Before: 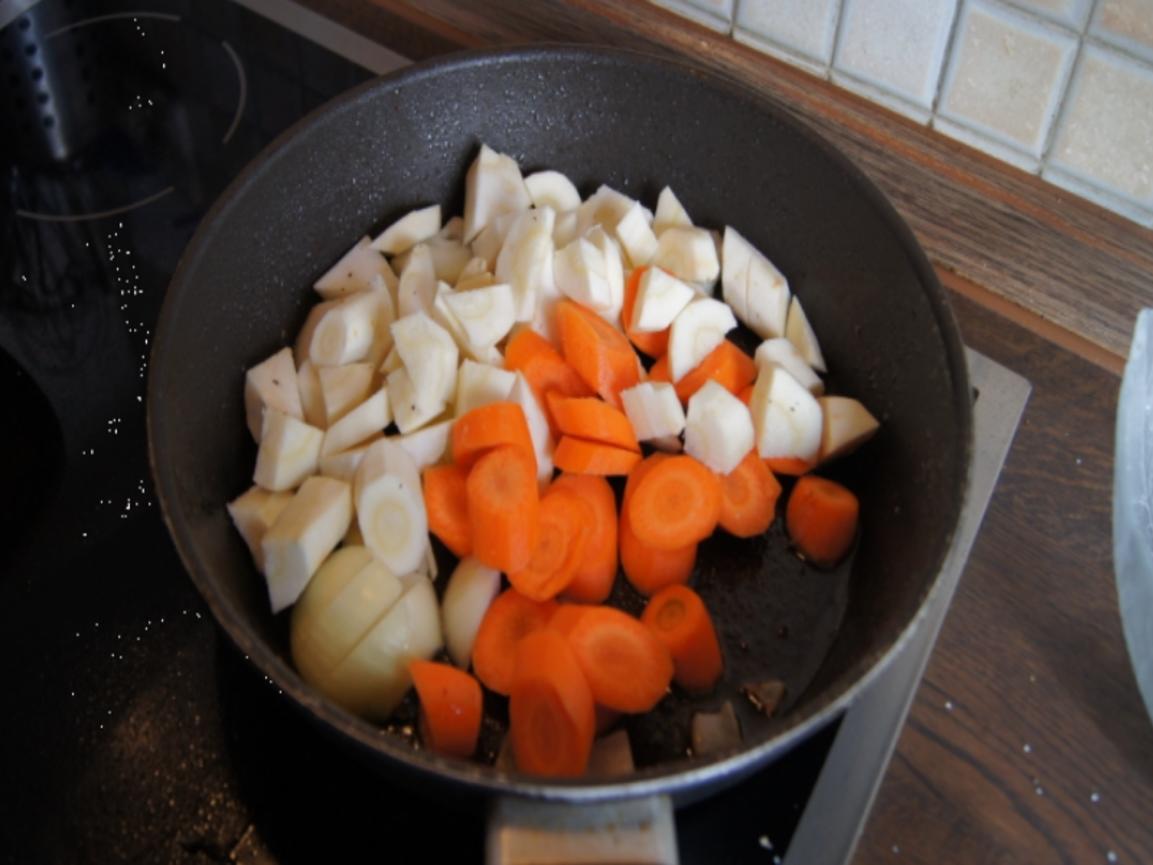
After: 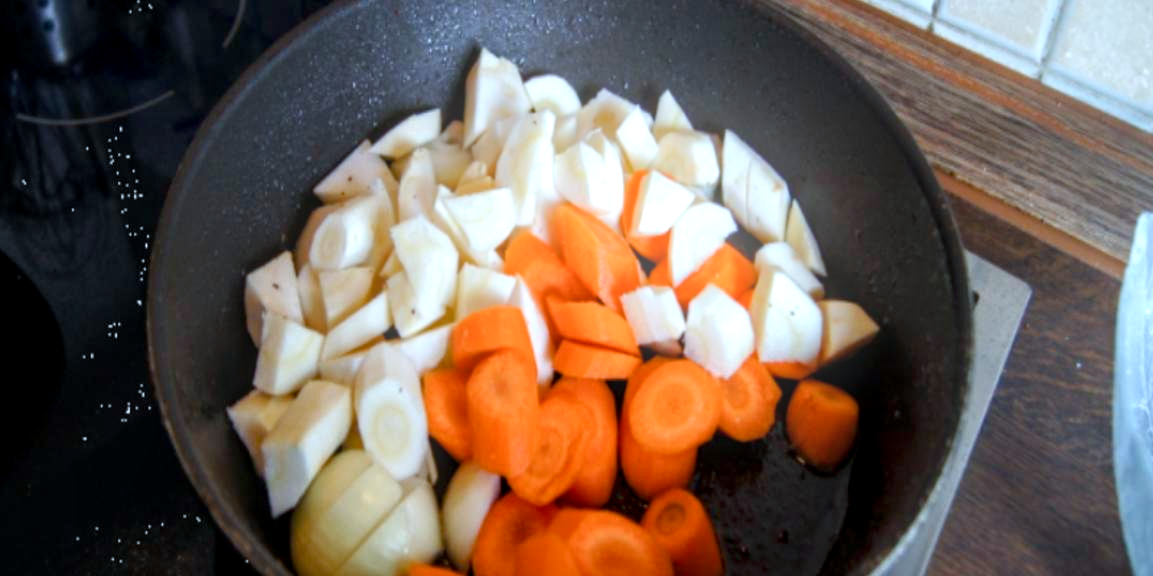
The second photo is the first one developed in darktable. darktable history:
color calibration: illuminant F (fluorescent), F source F9 (Cool White Deluxe 4150 K) – high CRI, x 0.374, y 0.373, temperature 4158.34 K
crop: top 11.166%, bottom 22.168%
exposure: compensate highlight preservation false
local contrast: detail 150%
color balance rgb: perceptual saturation grading › global saturation 25%, perceptual saturation grading › highlights -50%, perceptual saturation grading › shadows 30%, perceptual brilliance grading › global brilliance 12%, global vibrance 20%
bloom: size 16%, threshold 98%, strength 20%
